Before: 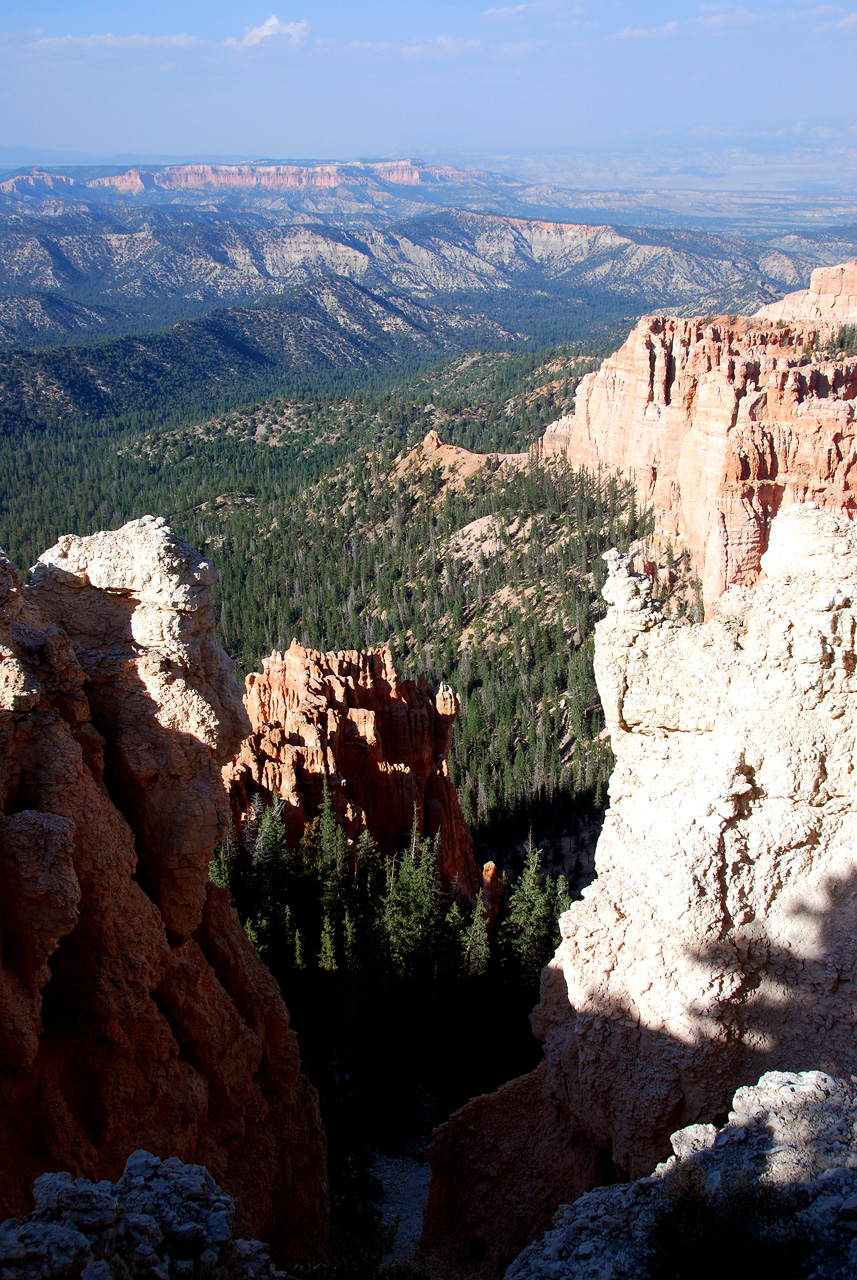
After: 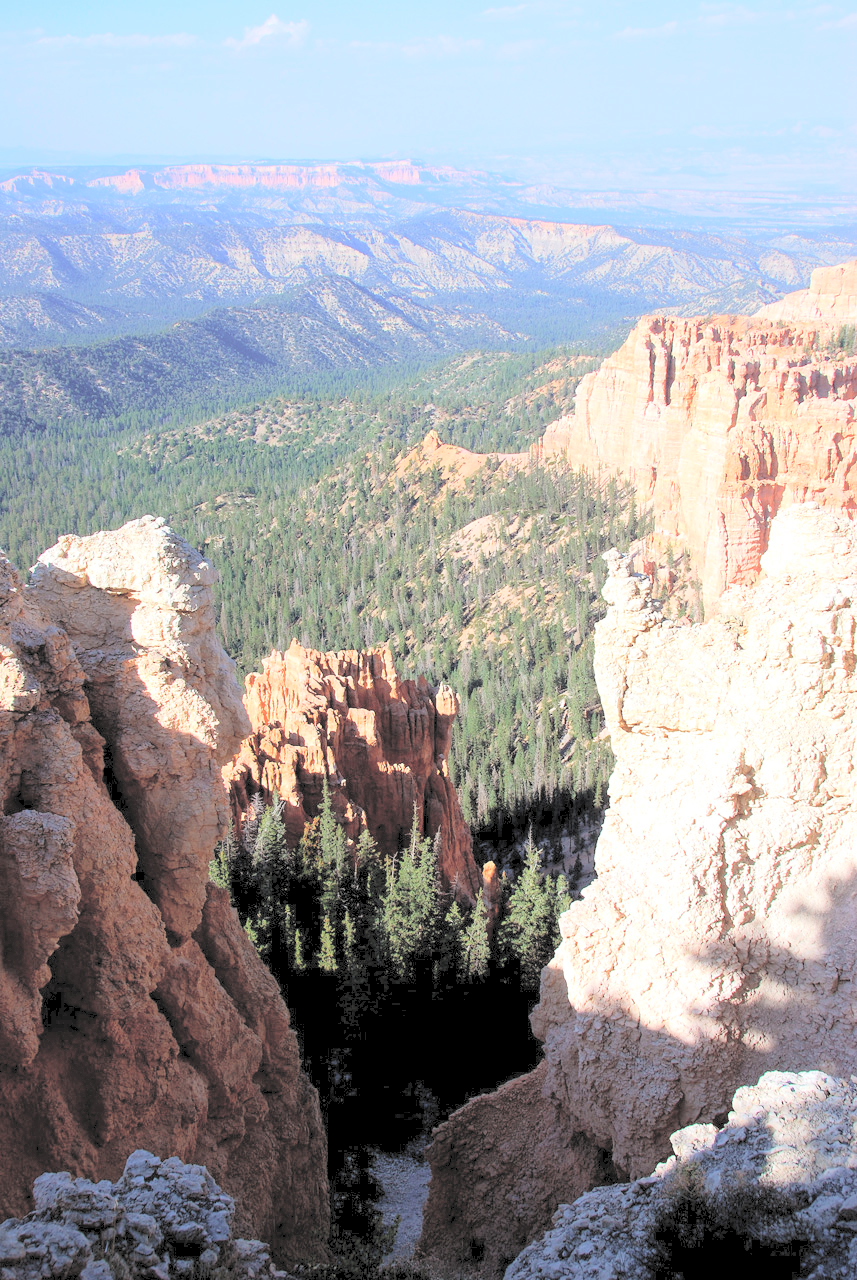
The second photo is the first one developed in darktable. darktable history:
contrast brightness saturation: brightness 0.982
